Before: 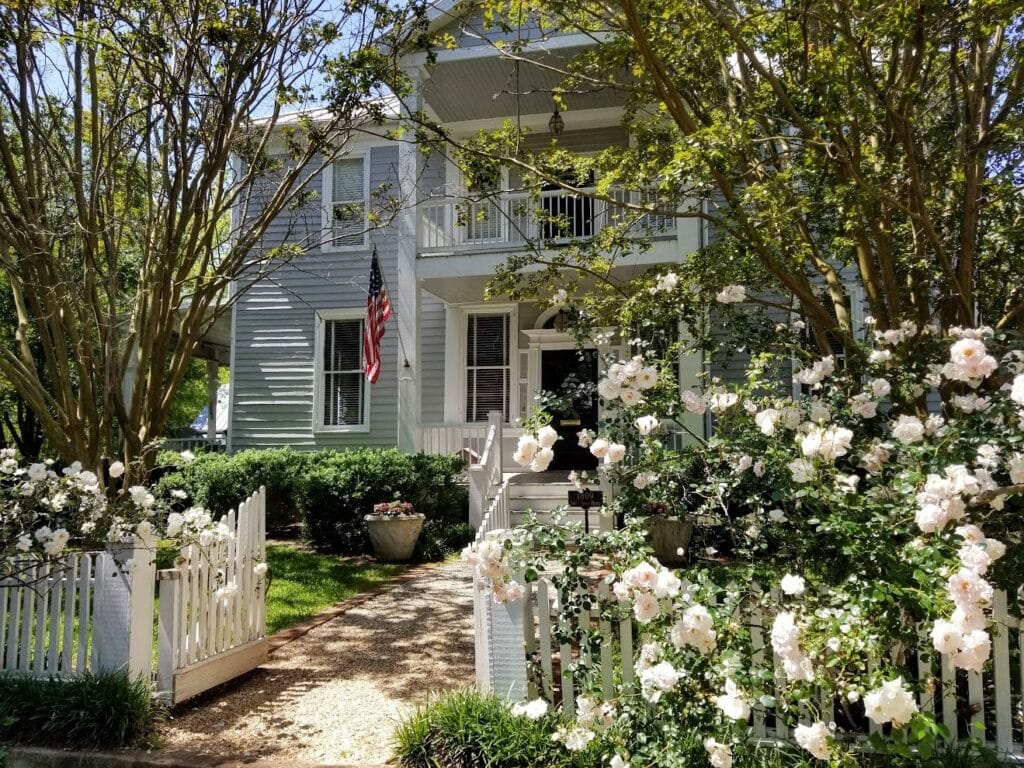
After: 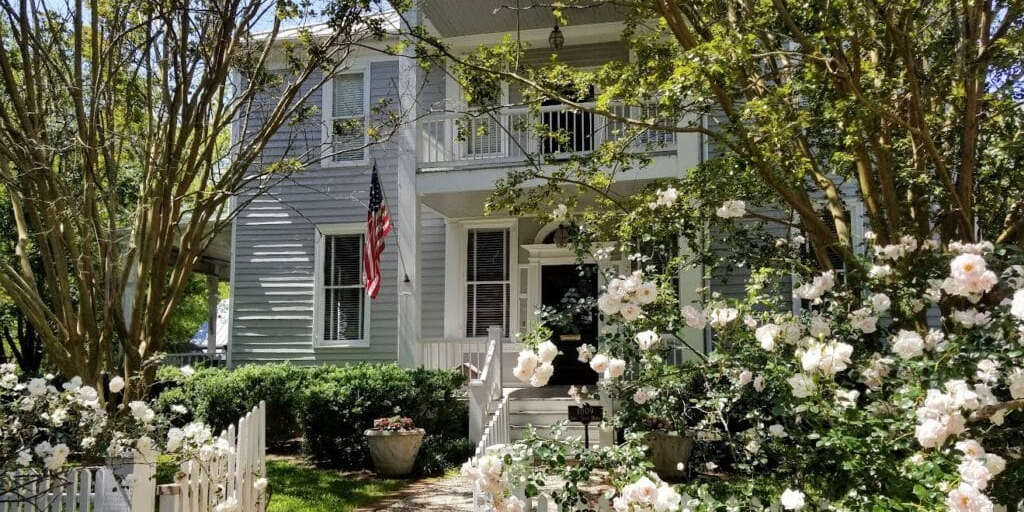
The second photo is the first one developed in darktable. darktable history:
crop: top 11.166%, bottom 22.168%
shadows and highlights: soften with gaussian
